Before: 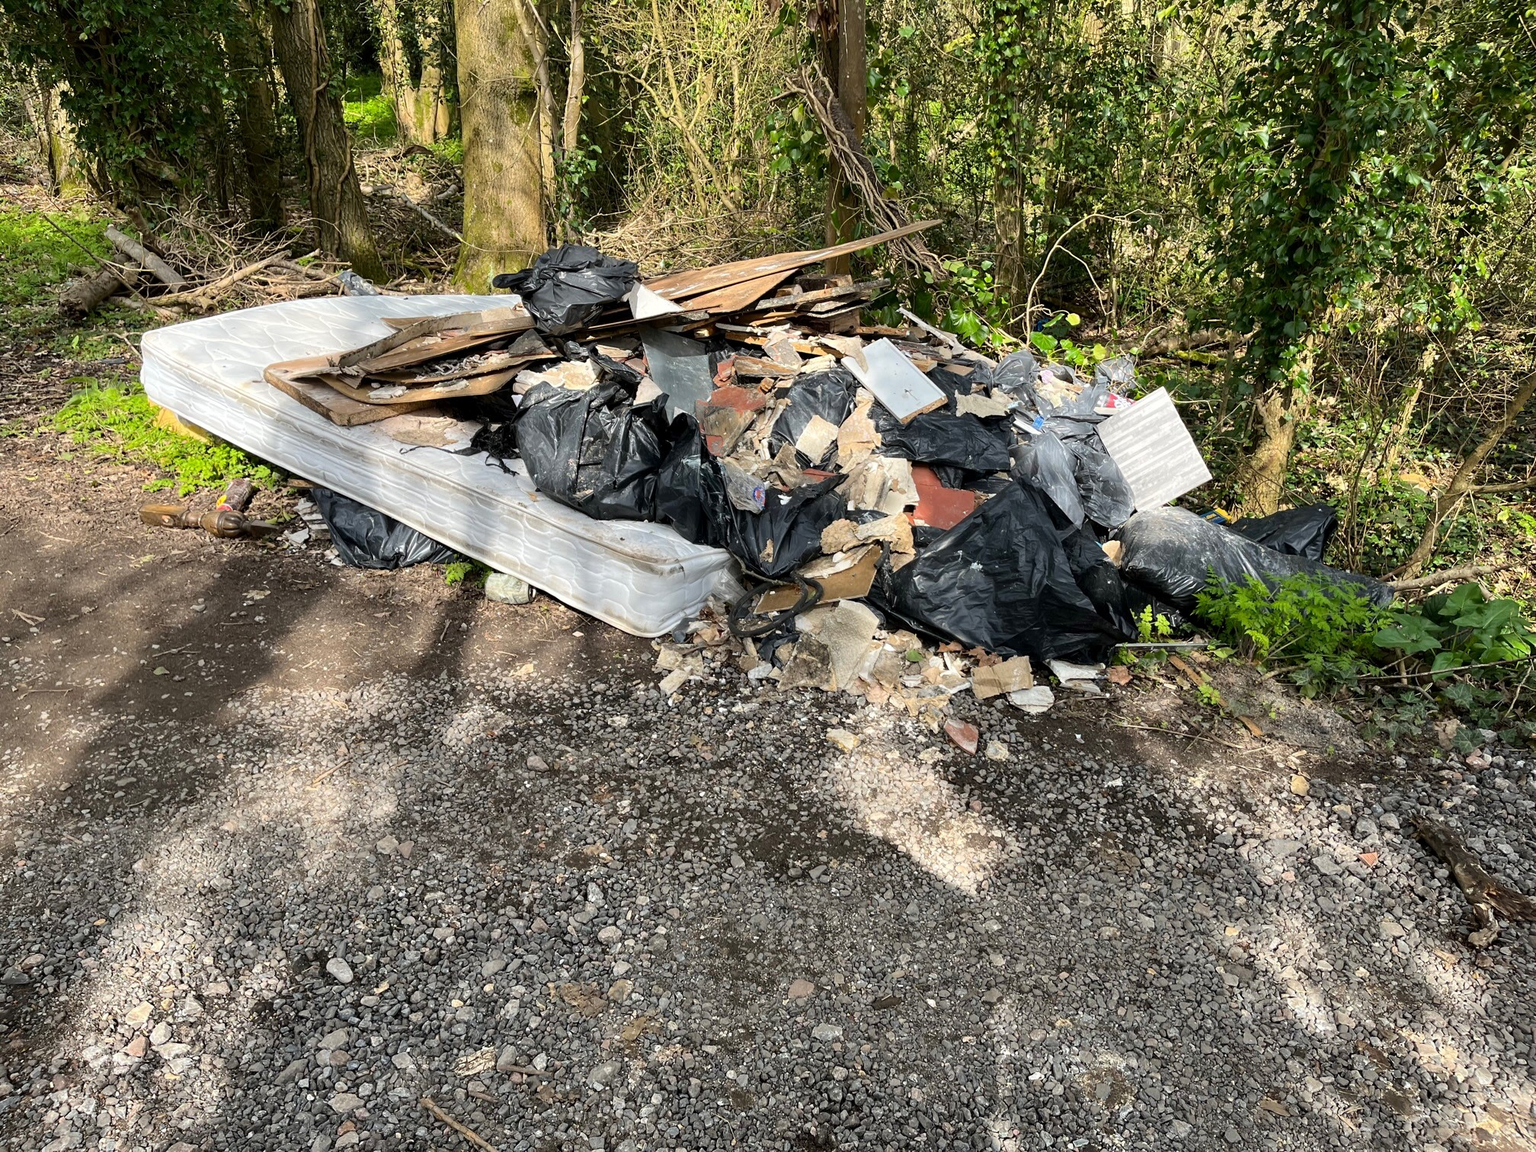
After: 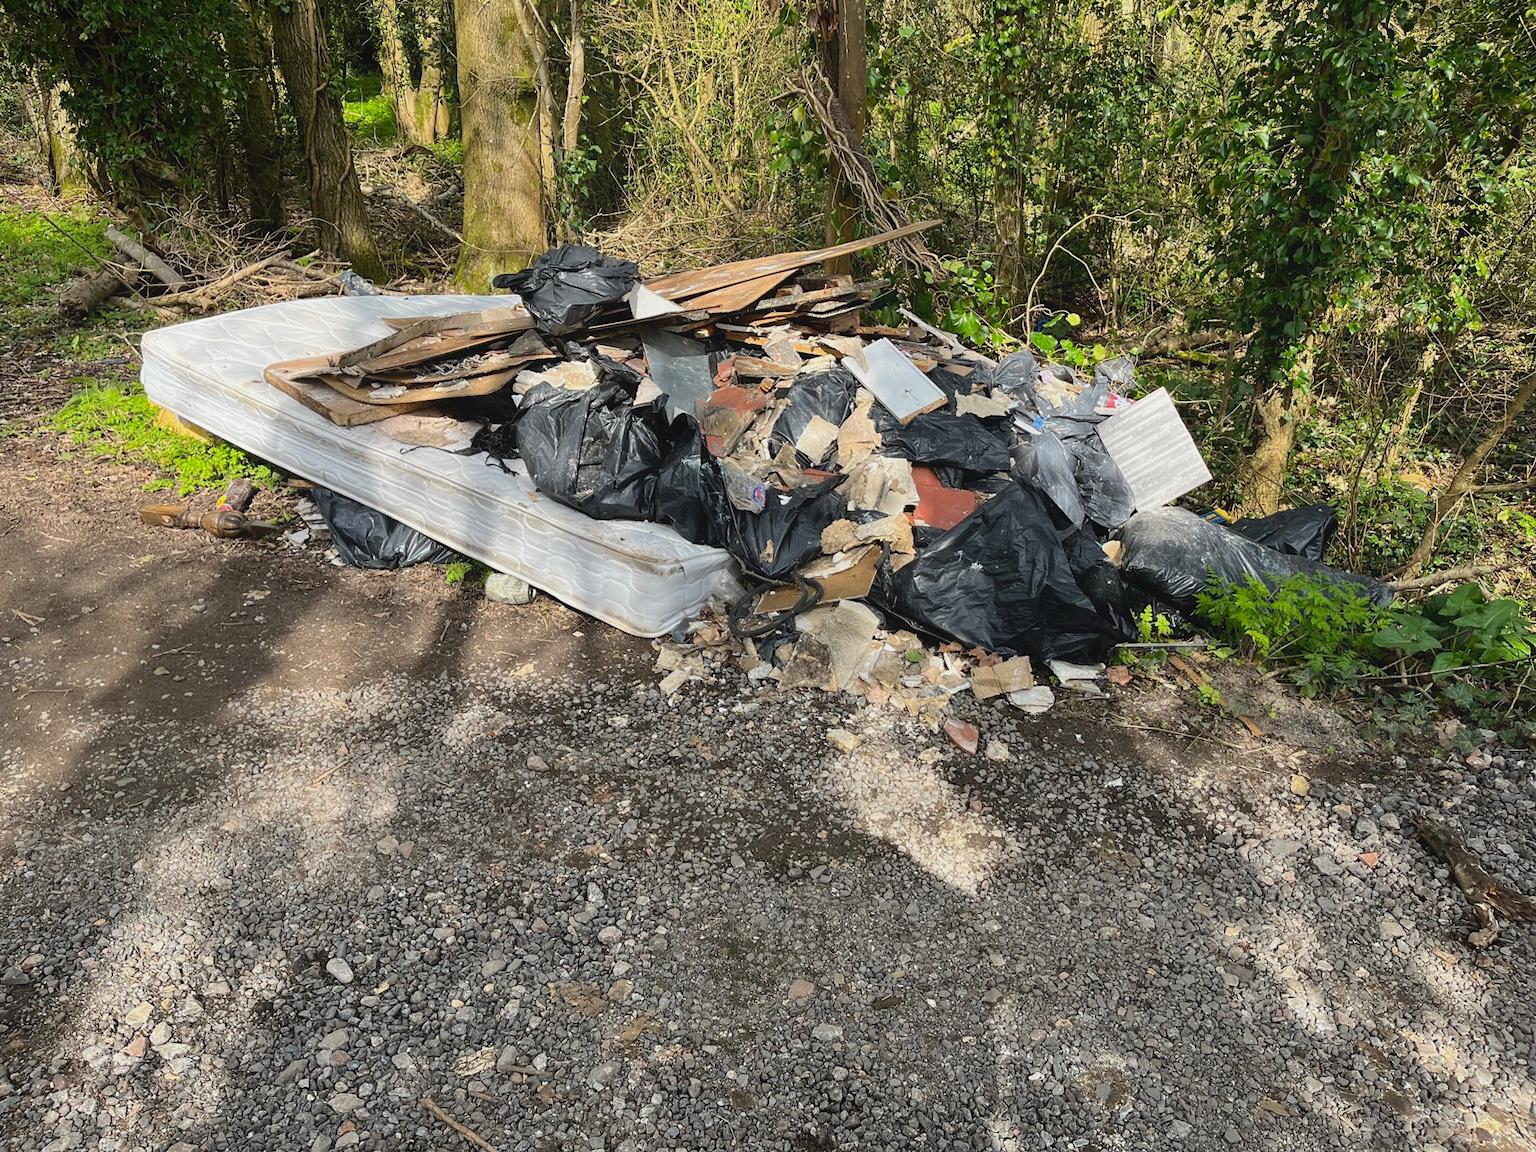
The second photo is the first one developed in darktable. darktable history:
contrast equalizer: octaves 7, y [[0.783, 0.666, 0.575, 0.77, 0.556, 0.501], [0.5 ×6], [0.5 ×6], [0, 0.02, 0.272, 0.399, 0.062, 0], [0 ×6]], mix -0.207
